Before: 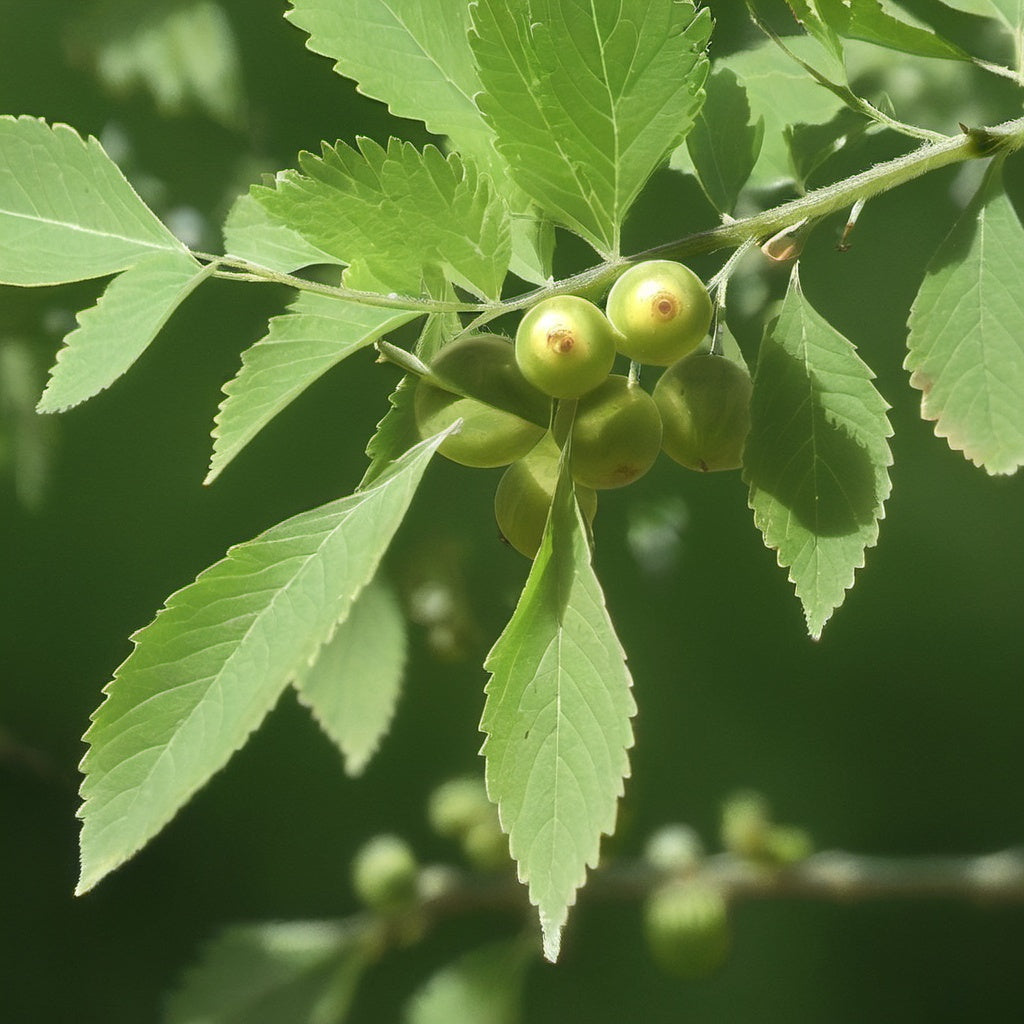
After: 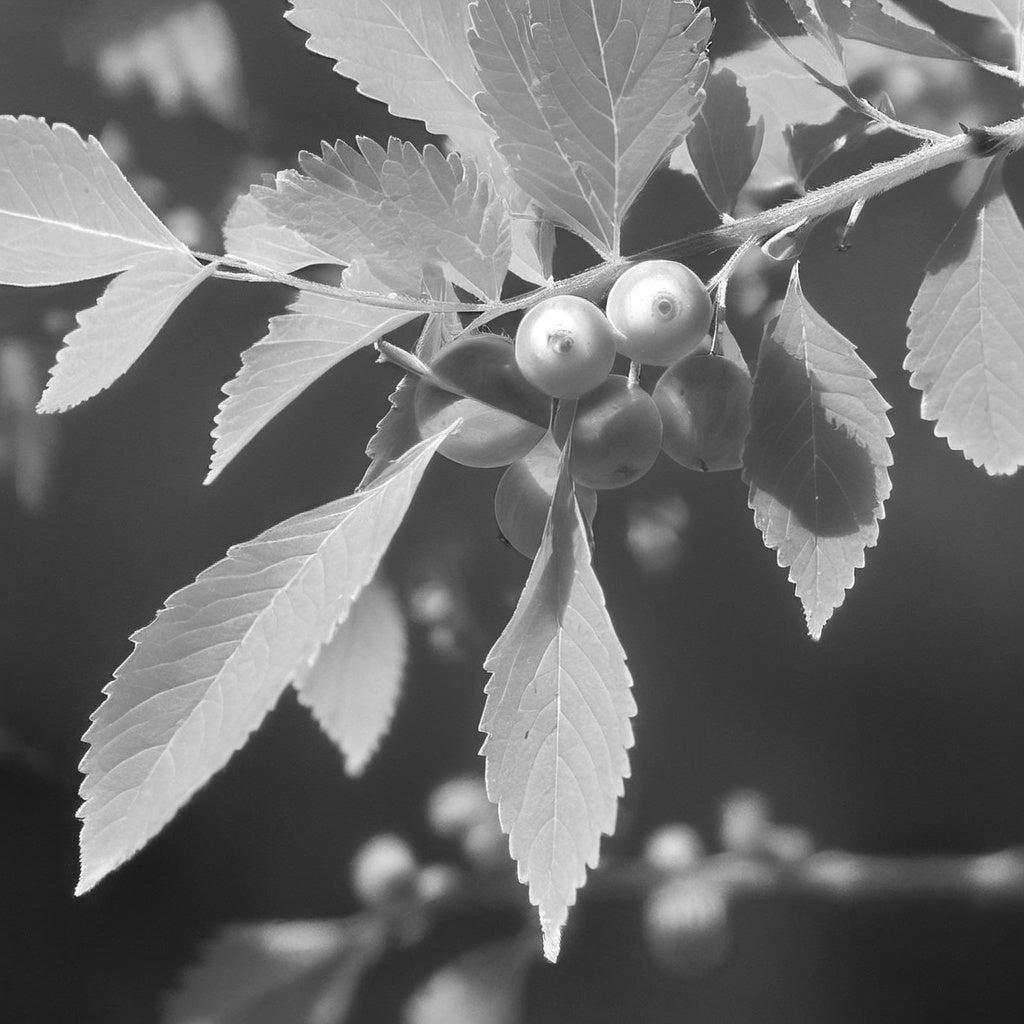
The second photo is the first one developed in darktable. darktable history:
tone equalizer: on, module defaults
monochrome: on, module defaults
levels: levels [0.073, 0.497, 0.972]
